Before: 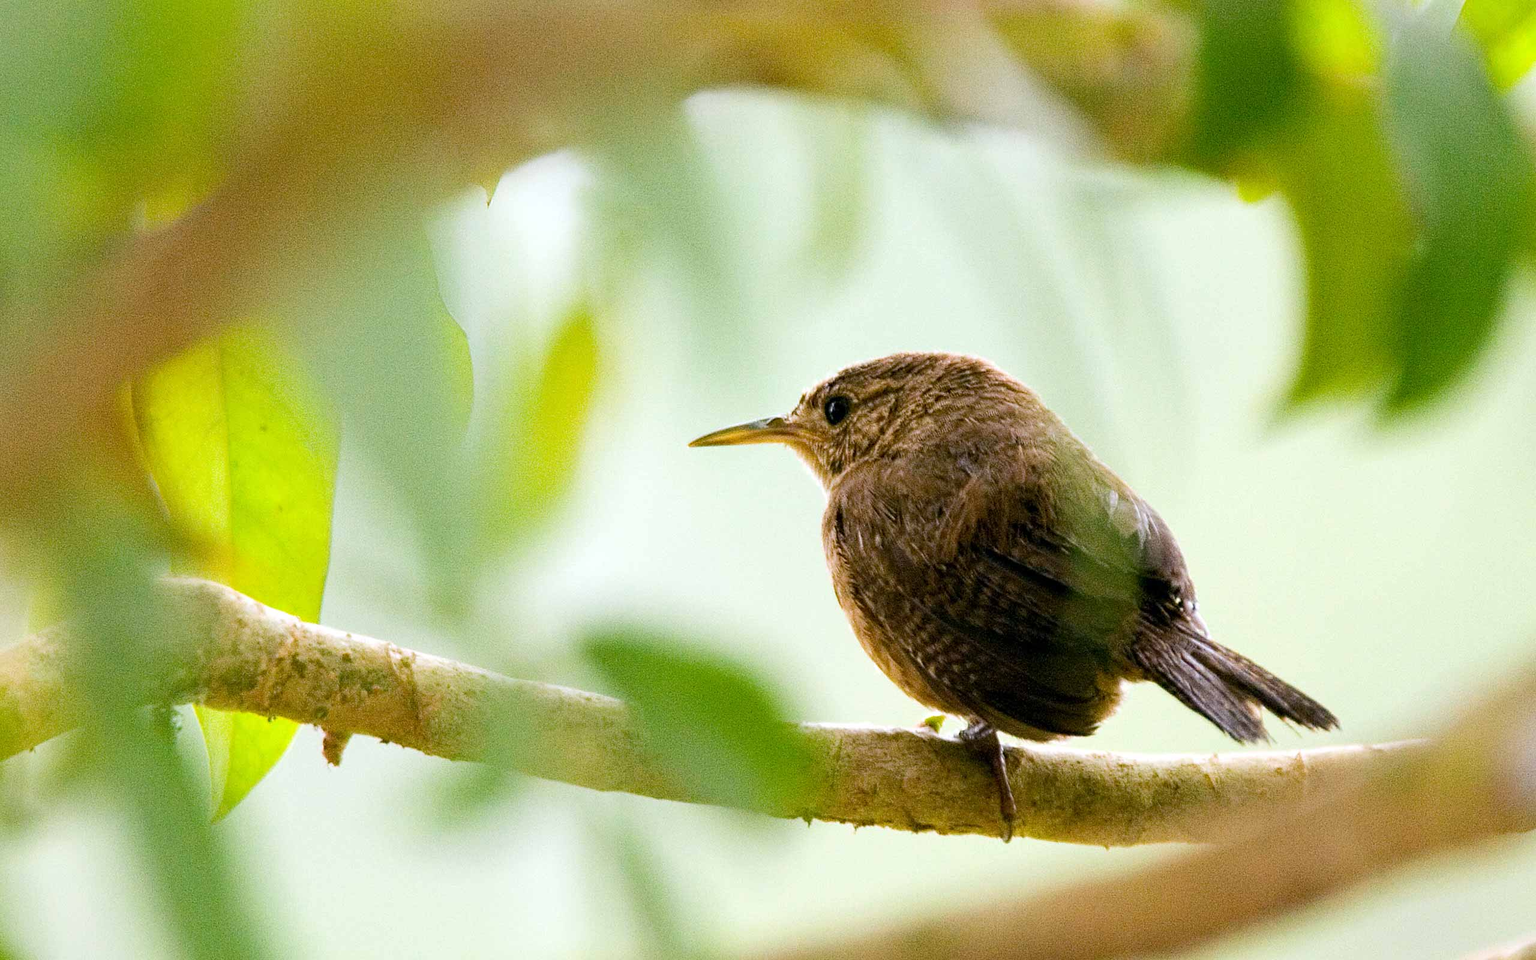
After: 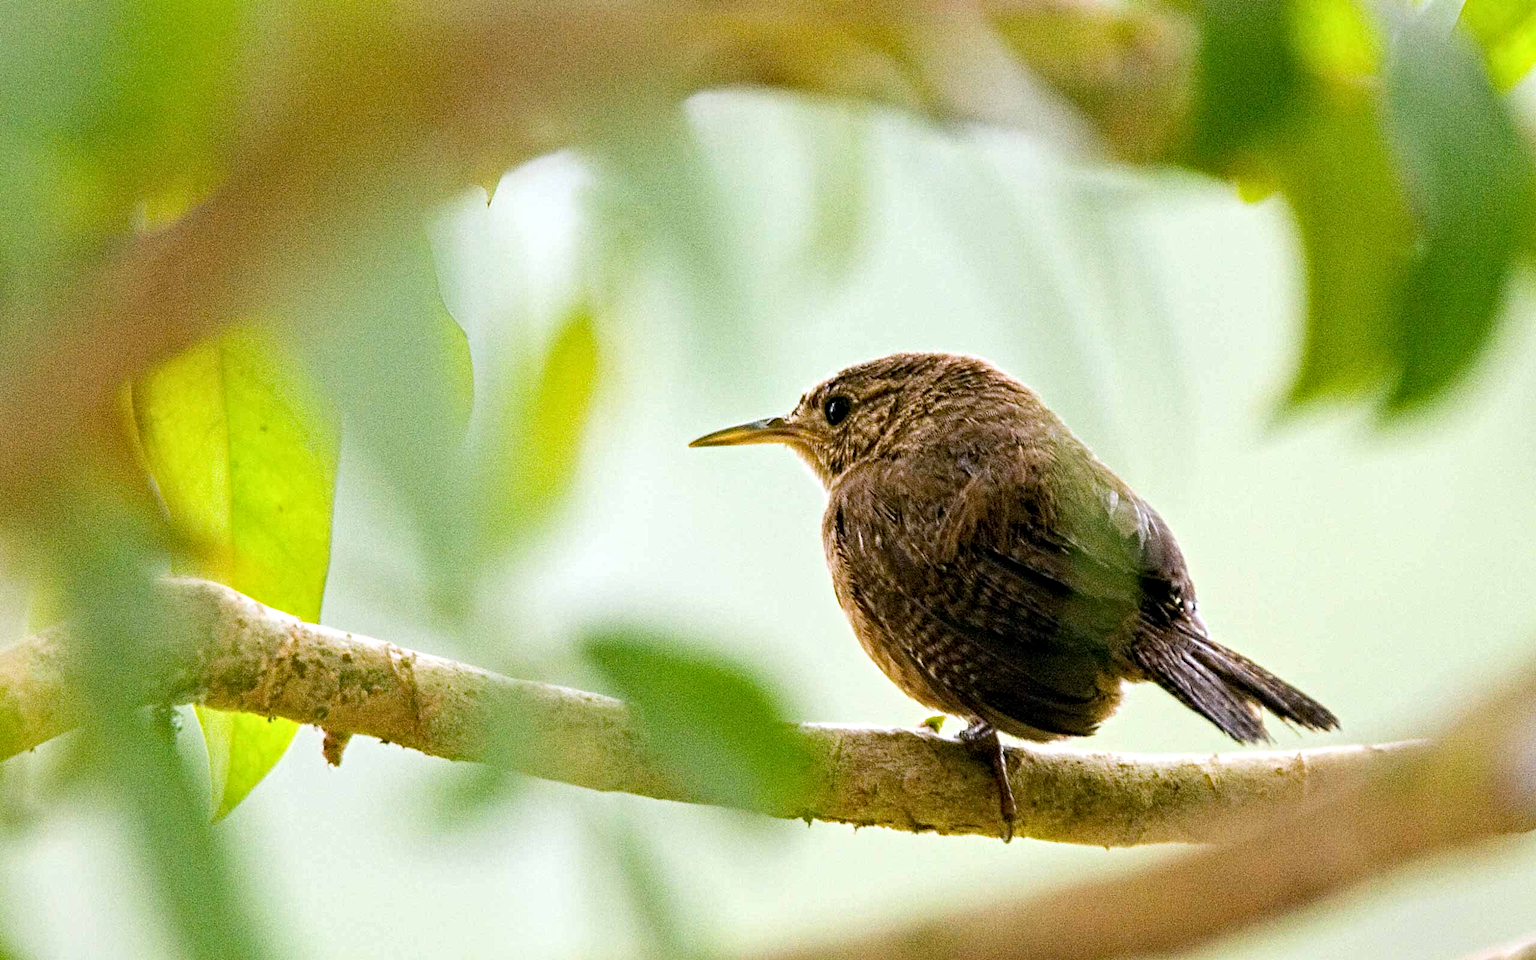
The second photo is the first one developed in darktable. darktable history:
contrast equalizer: octaves 7, y [[0.5, 0.501, 0.525, 0.597, 0.58, 0.514], [0.5 ×6], [0.5 ×6], [0 ×6], [0 ×6]]
